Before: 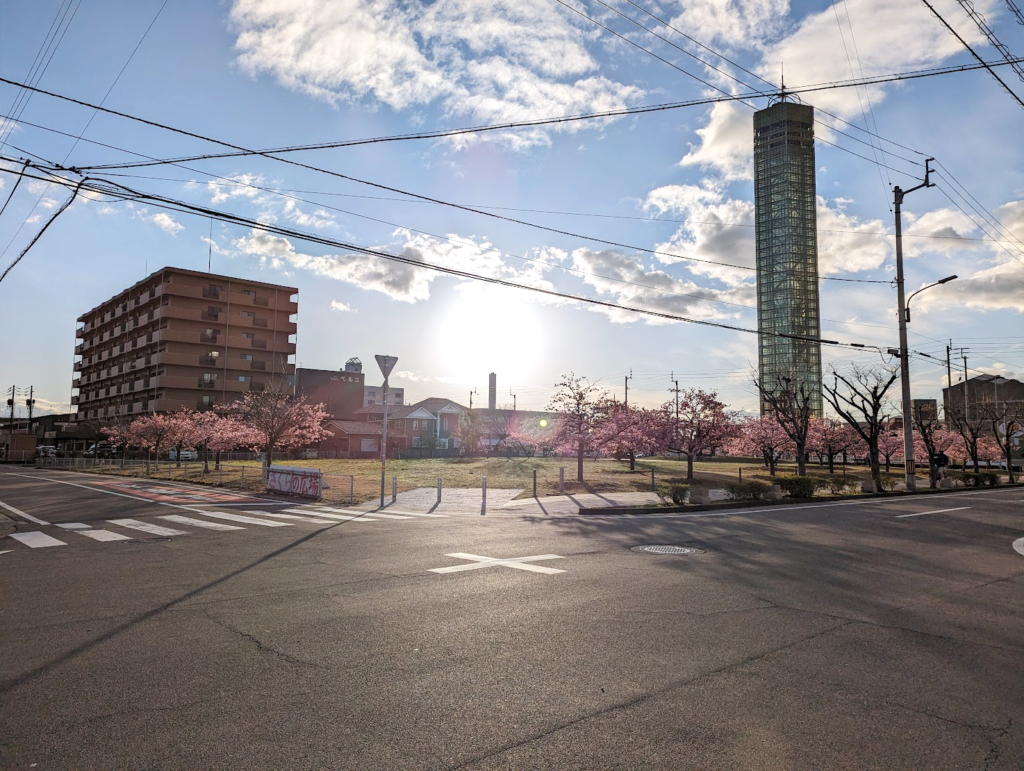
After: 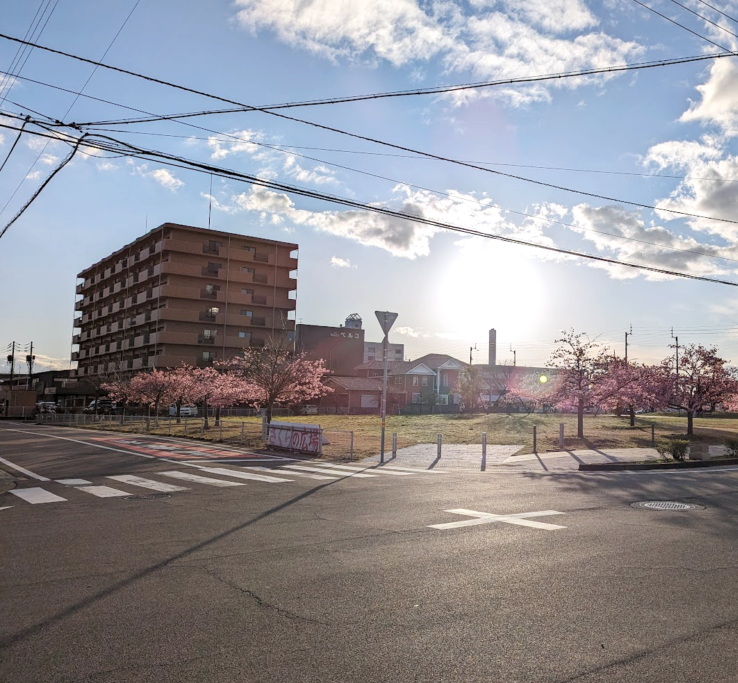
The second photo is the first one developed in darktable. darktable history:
crop: top 5.754%, right 27.897%, bottom 5.637%
